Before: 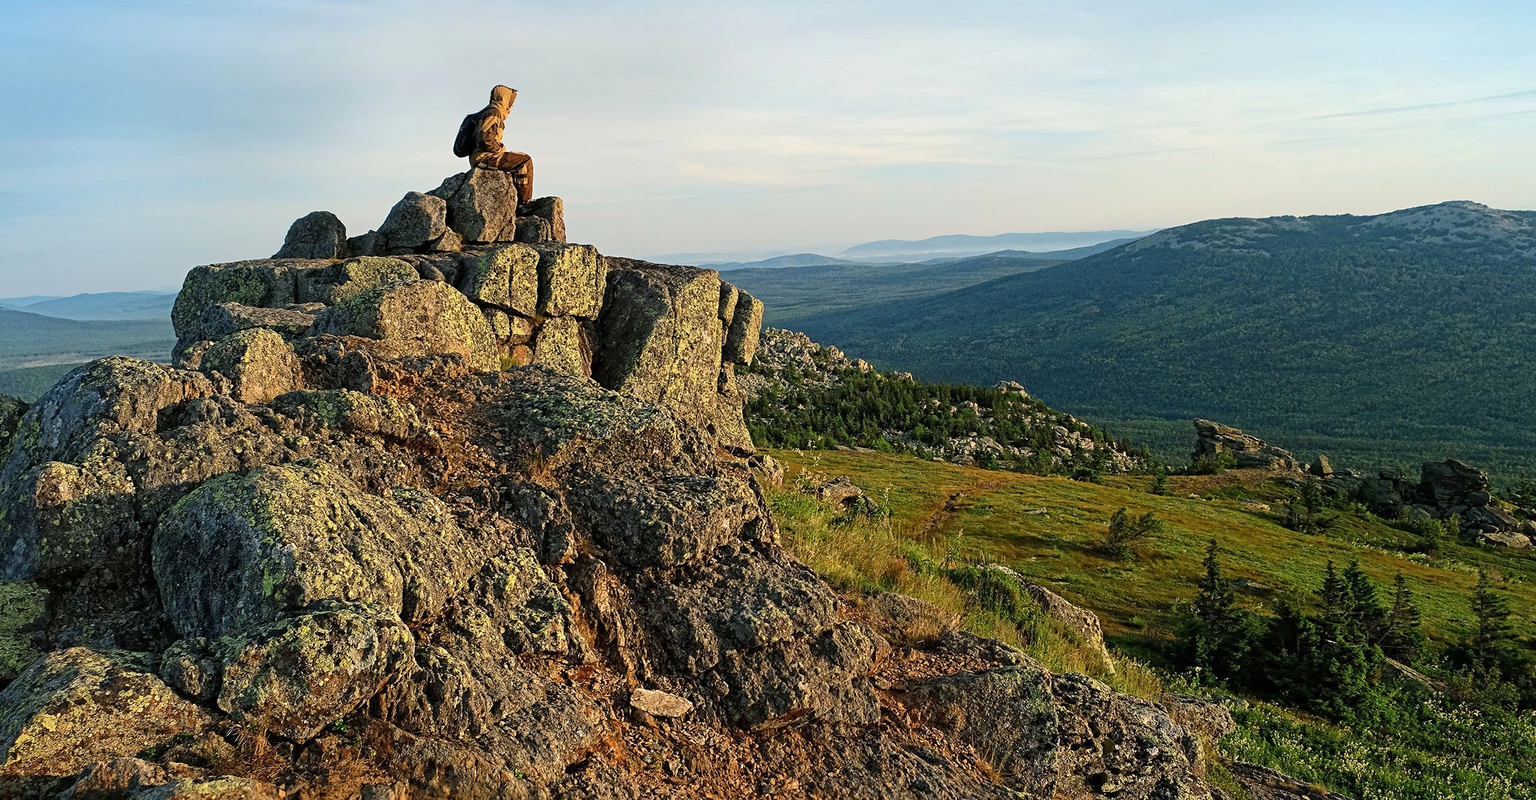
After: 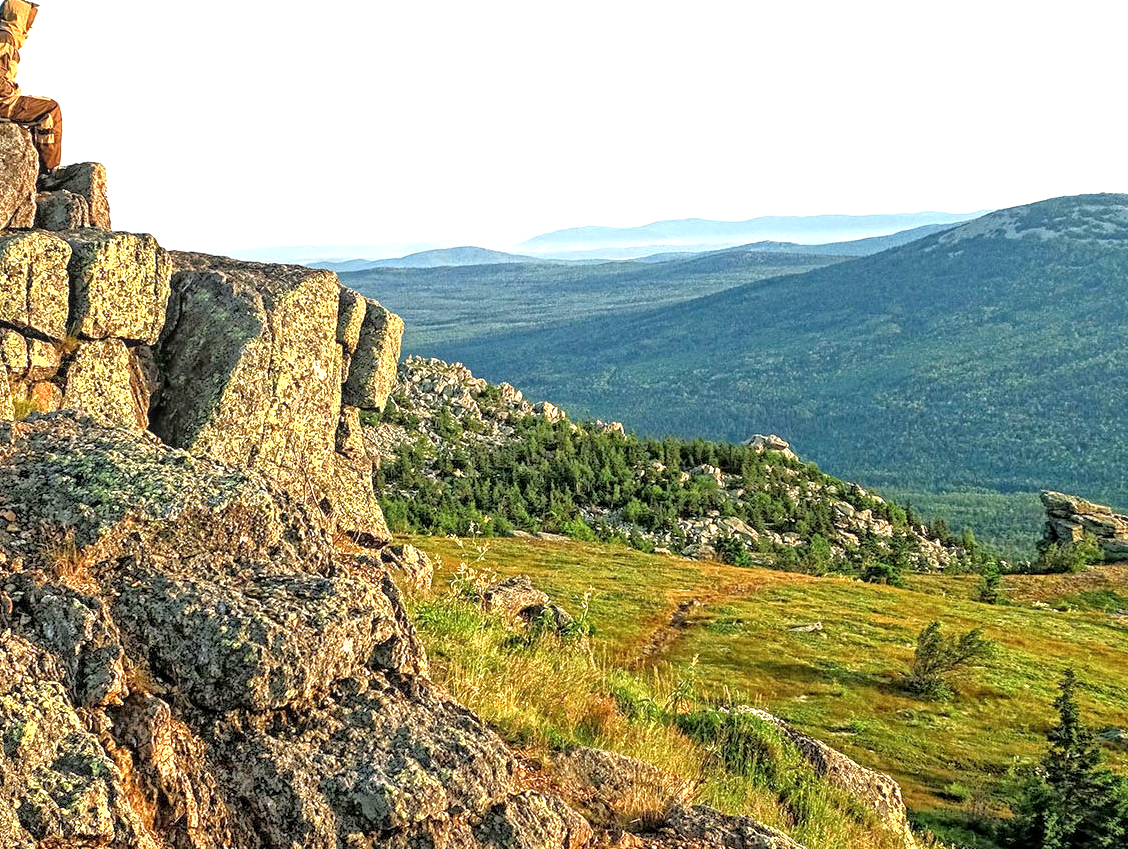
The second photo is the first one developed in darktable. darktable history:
crop: left 32.011%, top 10.943%, right 18.374%, bottom 17.334%
exposure: exposure 1 EV, compensate highlight preservation false
tone equalizer: -7 EV 0.141 EV, -6 EV 0.604 EV, -5 EV 1.14 EV, -4 EV 1.31 EV, -3 EV 1.16 EV, -2 EV 0.6 EV, -1 EV 0.168 EV
local contrast: on, module defaults
